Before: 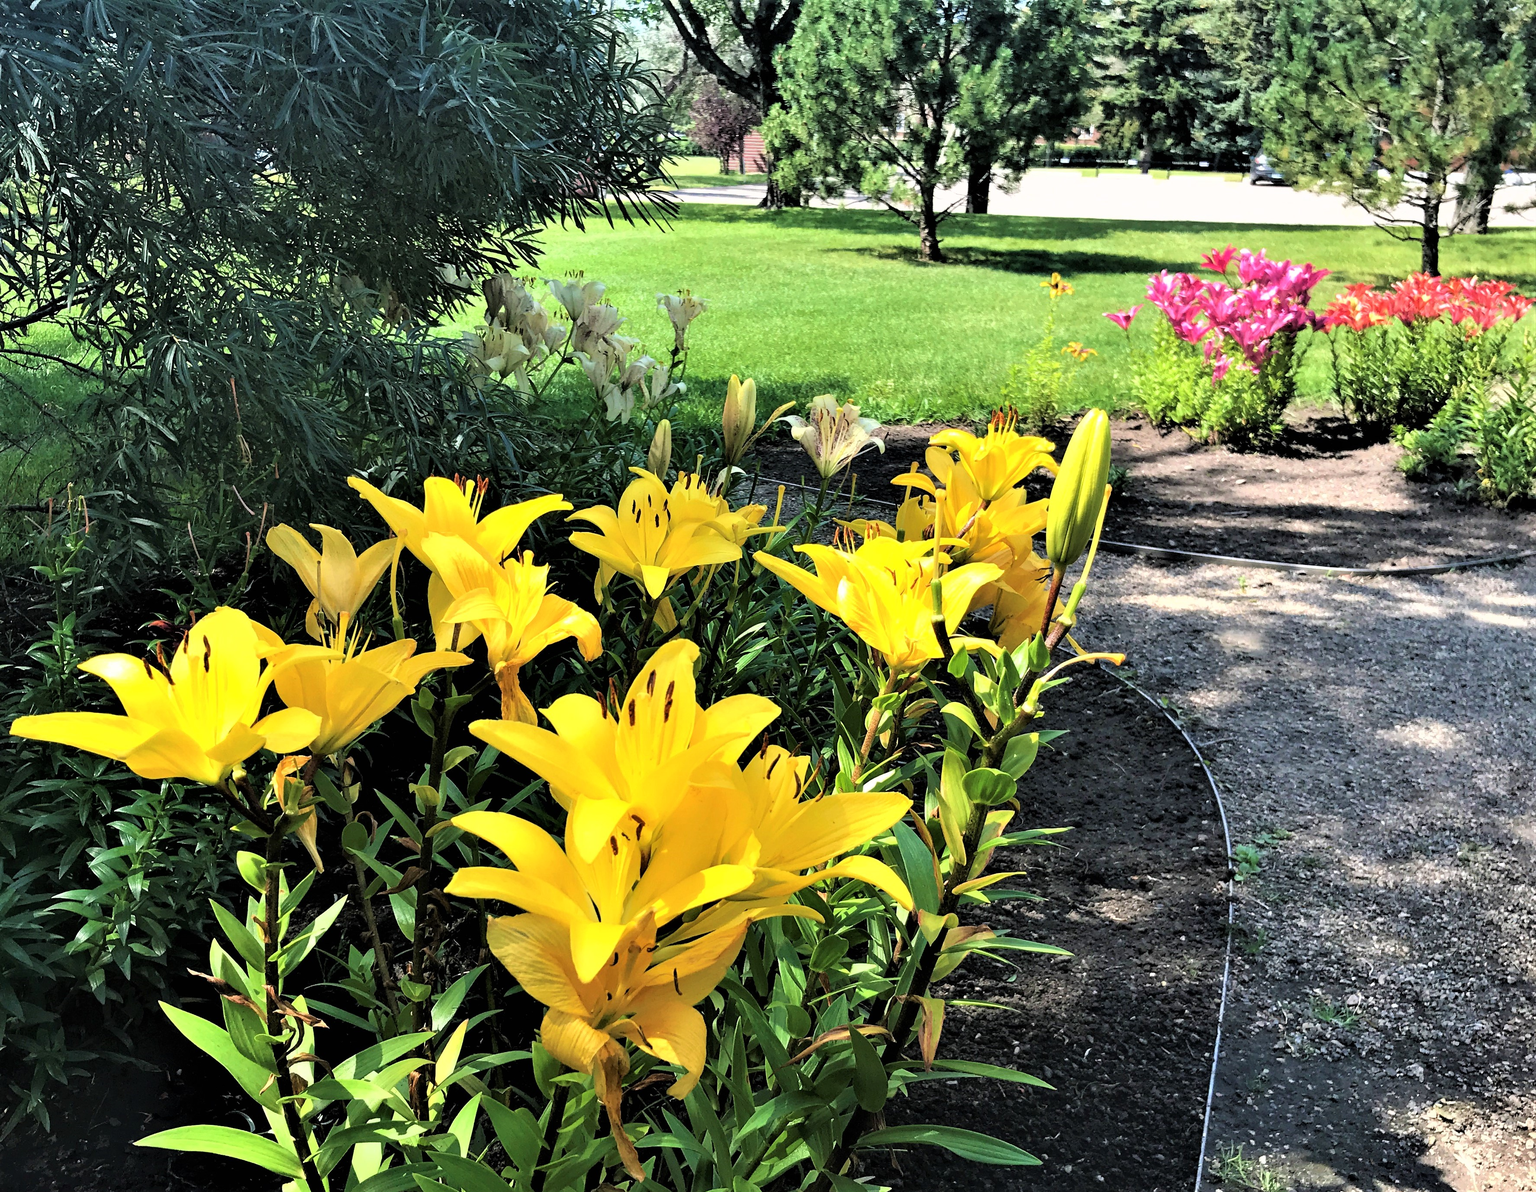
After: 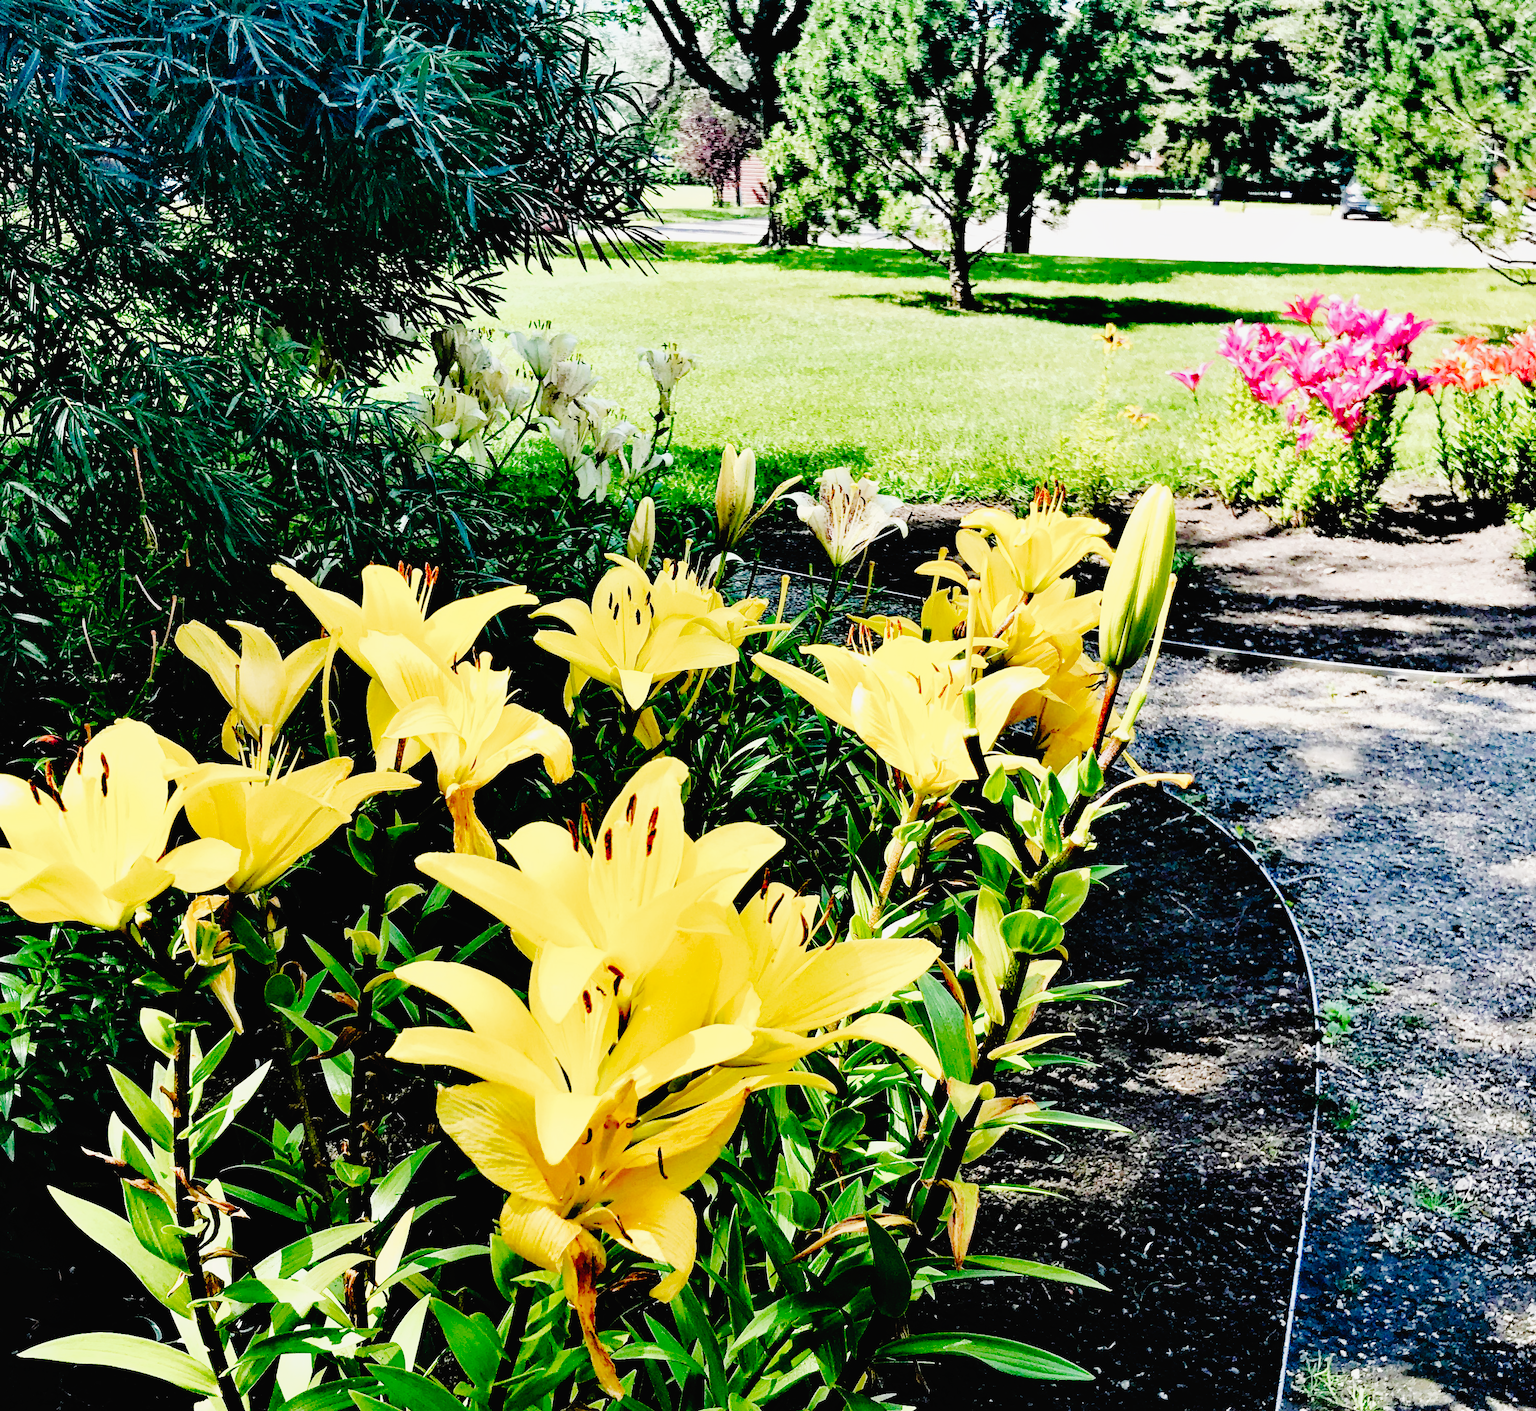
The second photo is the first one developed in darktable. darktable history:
crop: left 7.721%, right 7.852%
base curve: curves: ch0 [(0, 0) (0.036, 0.01) (0.123, 0.254) (0.258, 0.504) (0.507, 0.748) (1, 1)], preserve colors none
tone curve: curves: ch0 [(0, 0.011) (0.053, 0.026) (0.174, 0.115) (0.416, 0.417) (0.697, 0.758) (0.852, 0.902) (0.991, 0.981)]; ch1 [(0, 0) (0.264, 0.22) (0.407, 0.373) (0.463, 0.457) (0.492, 0.5) (0.512, 0.511) (0.54, 0.543) (0.585, 0.617) (0.659, 0.686) (0.78, 0.8) (1, 1)]; ch2 [(0, 0) (0.438, 0.449) (0.473, 0.469) (0.503, 0.5) (0.523, 0.534) (0.562, 0.591) (0.612, 0.627) (0.701, 0.707) (1, 1)], preserve colors none
color balance rgb: perceptual saturation grading › global saturation 0.159%, perceptual saturation grading › highlights -19.688%, perceptual saturation grading › shadows 20.353%, global vibrance 20%
shadows and highlights: shadows 29.86
